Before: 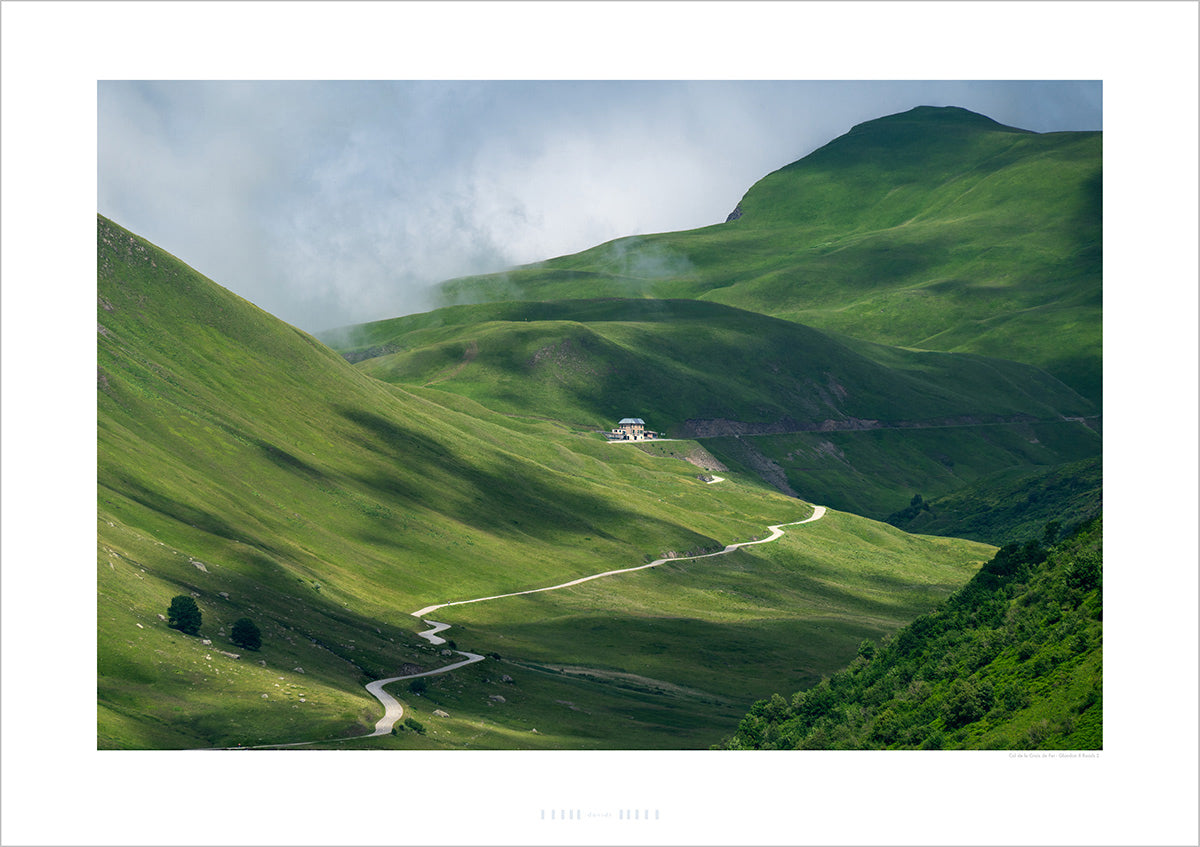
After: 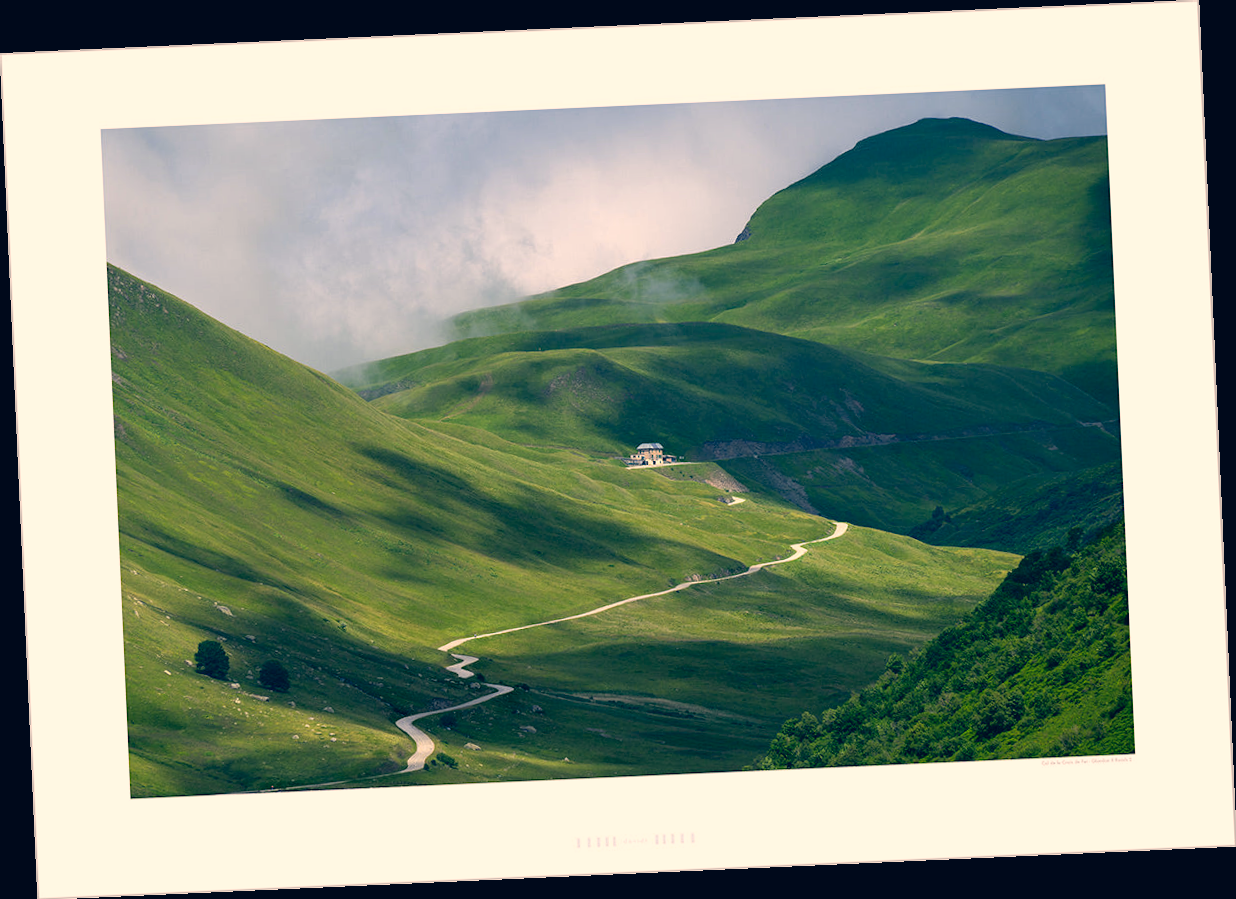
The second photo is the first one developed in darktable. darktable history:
color correction: highlights a* 10.32, highlights b* 14.66, shadows a* -9.59, shadows b* -15.02
rotate and perspective: rotation -2.56°, automatic cropping off
